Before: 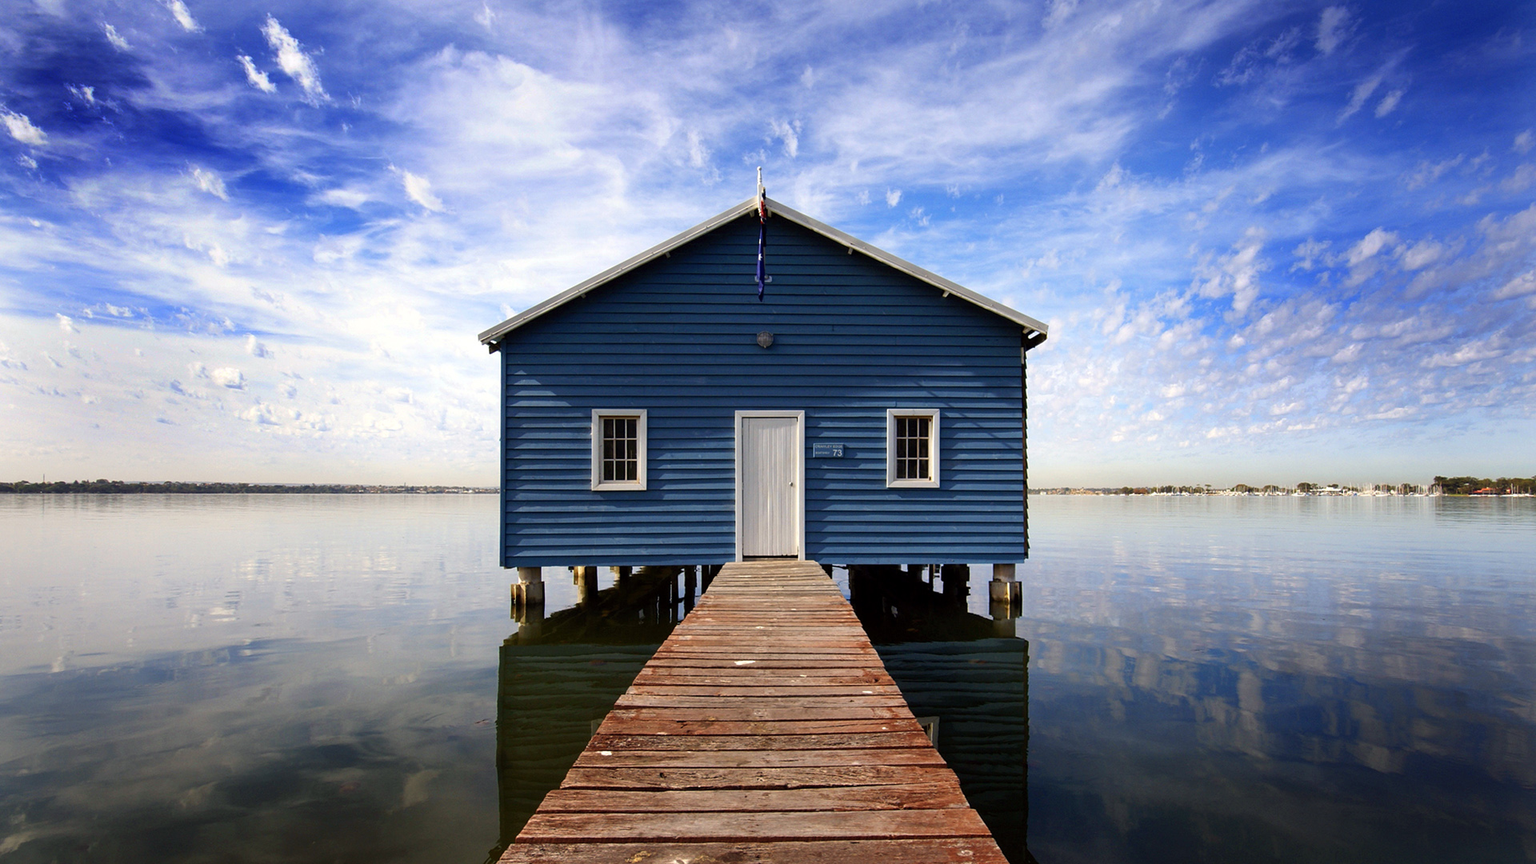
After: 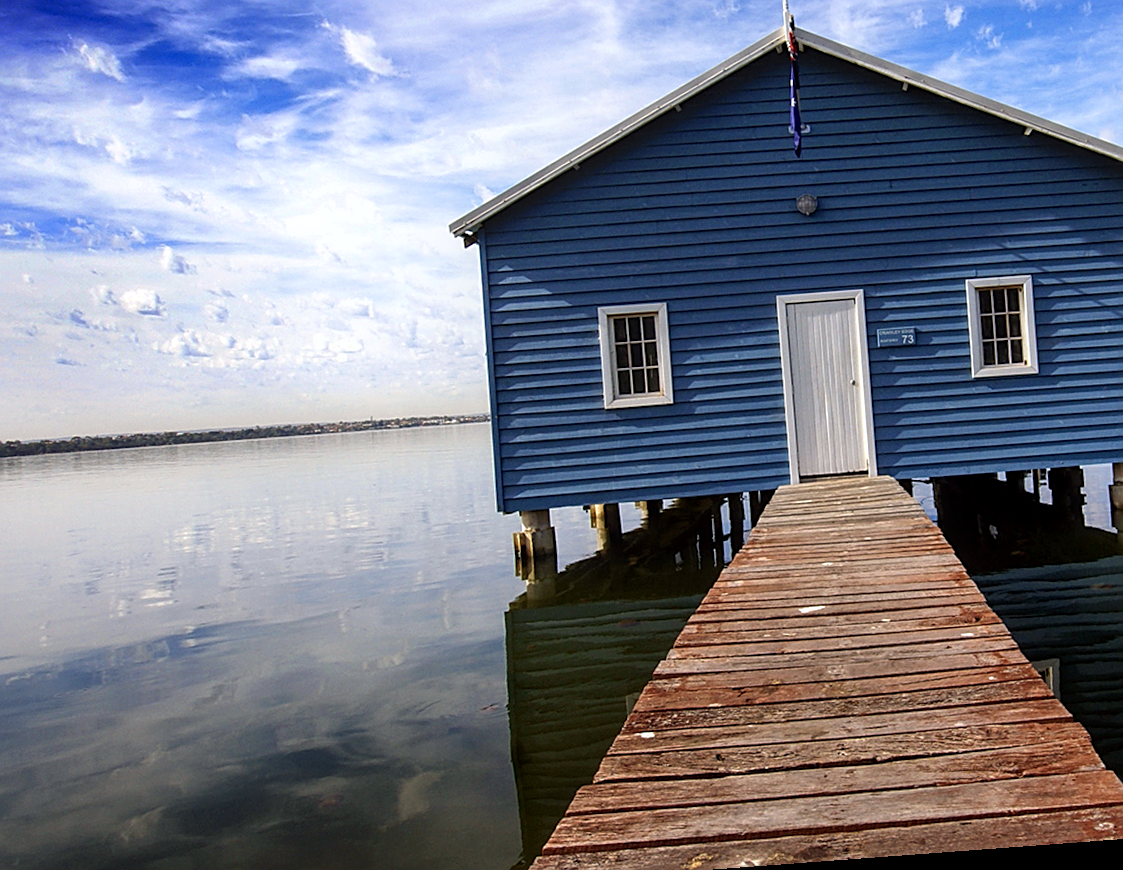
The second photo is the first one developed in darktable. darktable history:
white balance: red 0.983, blue 1.036
sharpen: on, module defaults
crop: left 8.966%, top 23.852%, right 34.699%, bottom 4.703%
local contrast: on, module defaults
rotate and perspective: rotation -4.25°, automatic cropping off
